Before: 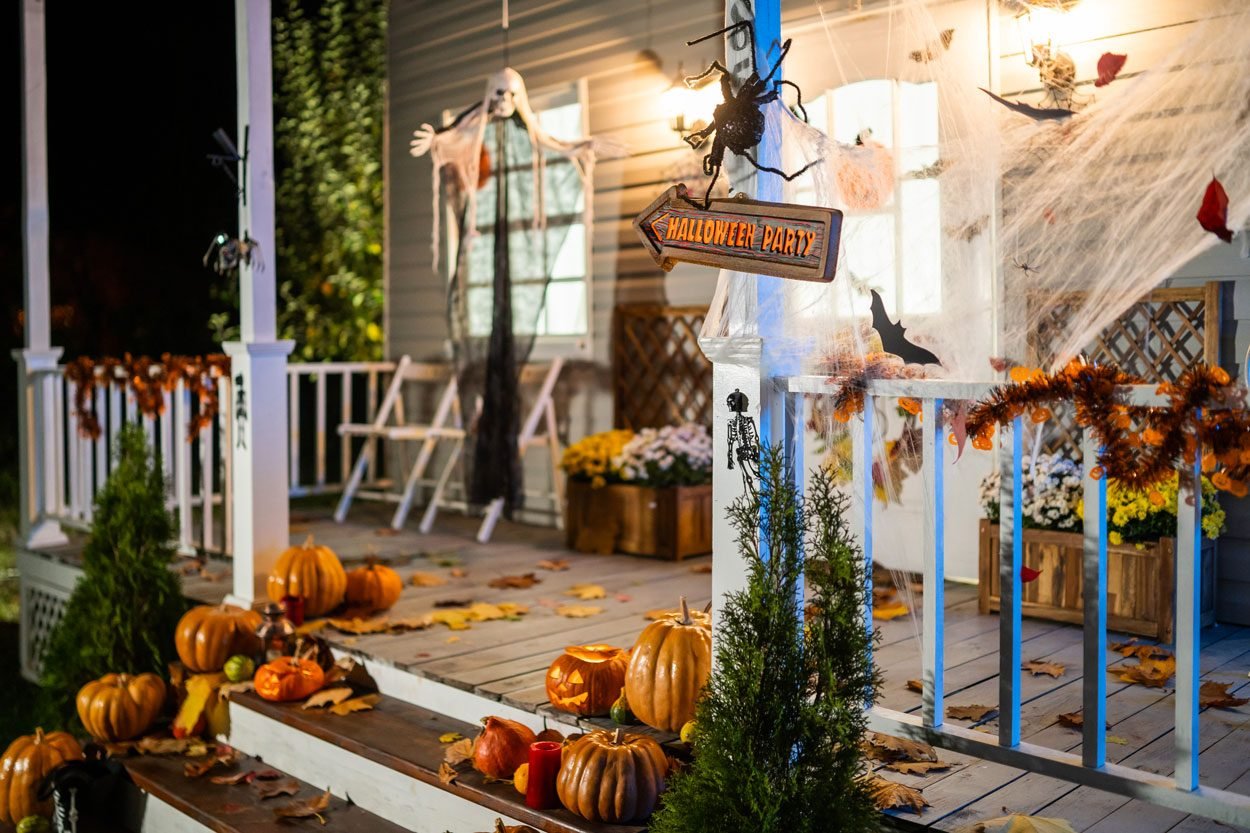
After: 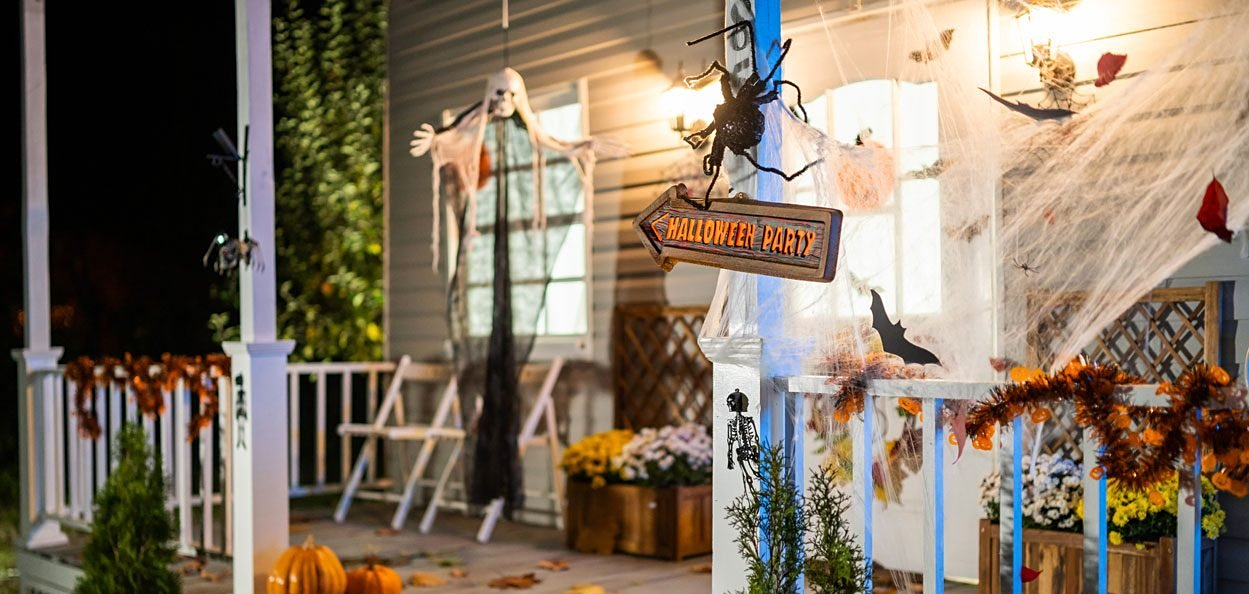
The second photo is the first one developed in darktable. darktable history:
crop: bottom 28.576%
sharpen: amount 0.2
